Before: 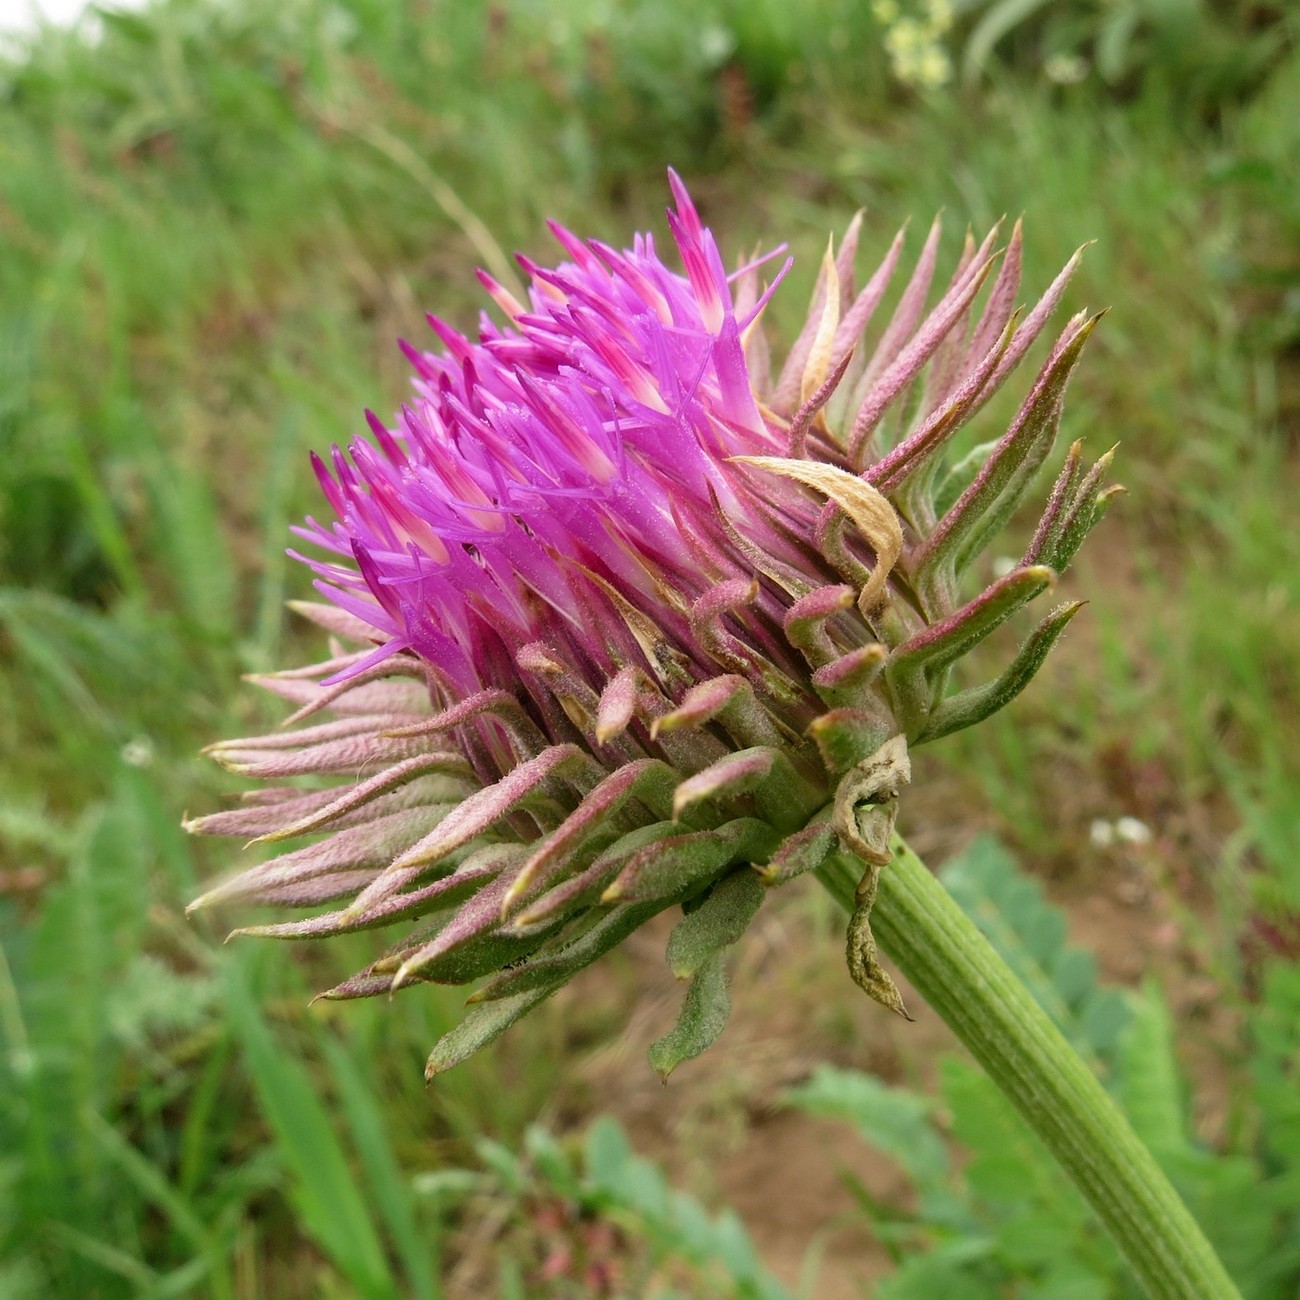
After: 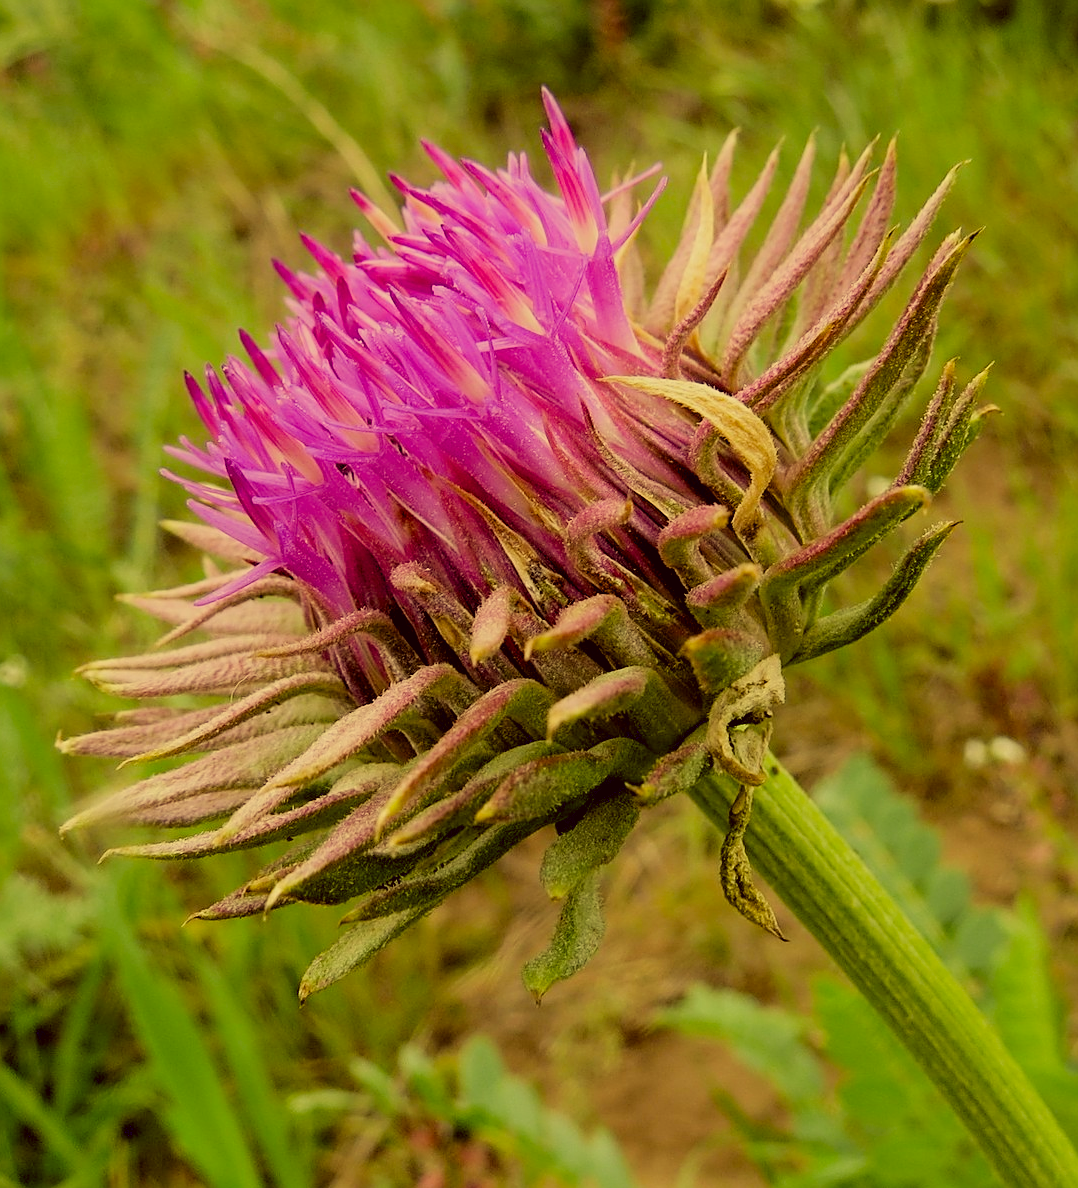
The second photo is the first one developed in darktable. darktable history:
color correction: highlights a* -0.347, highlights b* 39.94, shadows a* 9.67, shadows b* -0.291
crop: left 9.765%, top 6.205%, right 7.292%, bottom 2.4%
exposure: black level correction 0.01, exposure 0.011 EV, compensate exposure bias true, compensate highlight preservation false
filmic rgb: black relative exposure -7.65 EV, white relative exposure 4.56 EV, threshold 5.98 EV, hardness 3.61, contrast 1.058, enable highlight reconstruction true
sharpen: on, module defaults
